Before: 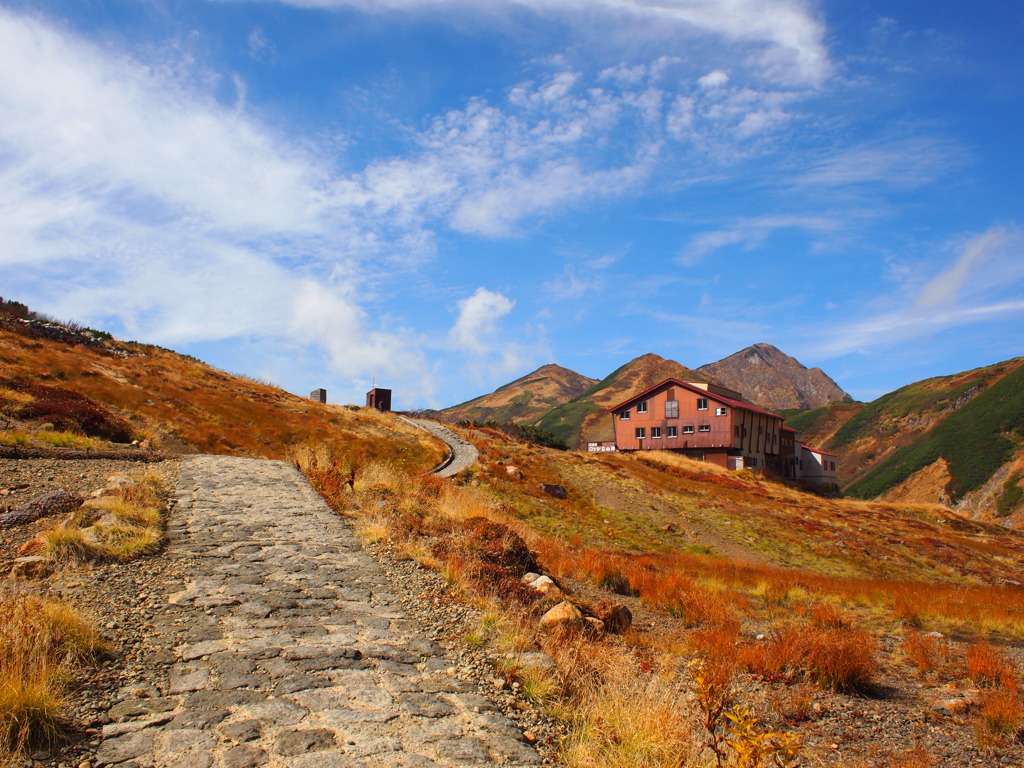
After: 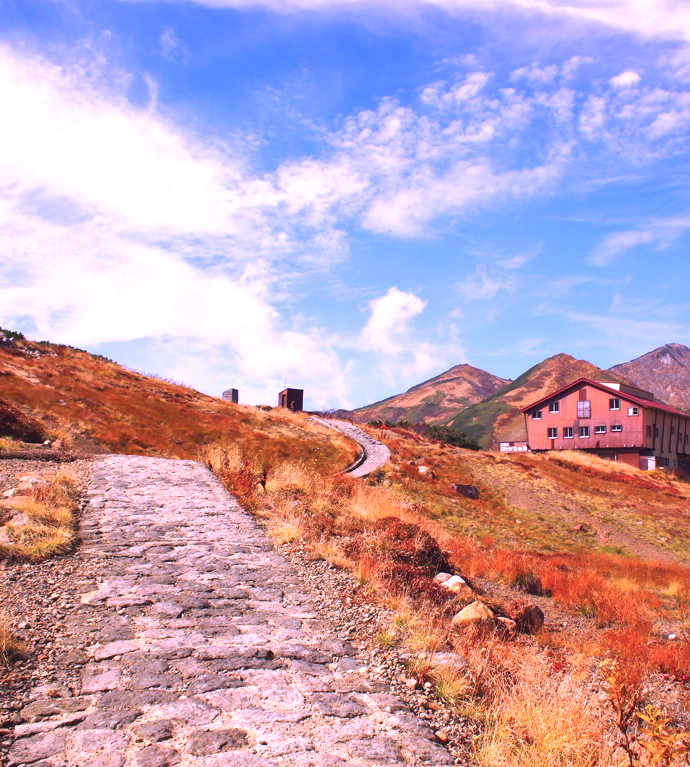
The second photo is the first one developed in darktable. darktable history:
shadows and highlights: shadows 37.81, highlights -27.48, soften with gaussian
color calibration: output R [1.107, -0.012, -0.003, 0], output B [0, 0, 1.308, 0], illuminant F (fluorescent), F source F9 (Cool White Deluxe 4150 K) – high CRI, x 0.374, y 0.373, temperature 4150.7 K
exposure: black level correction -0.002, exposure 0.709 EV, compensate highlight preservation false
crop and rotate: left 8.602%, right 24.005%
